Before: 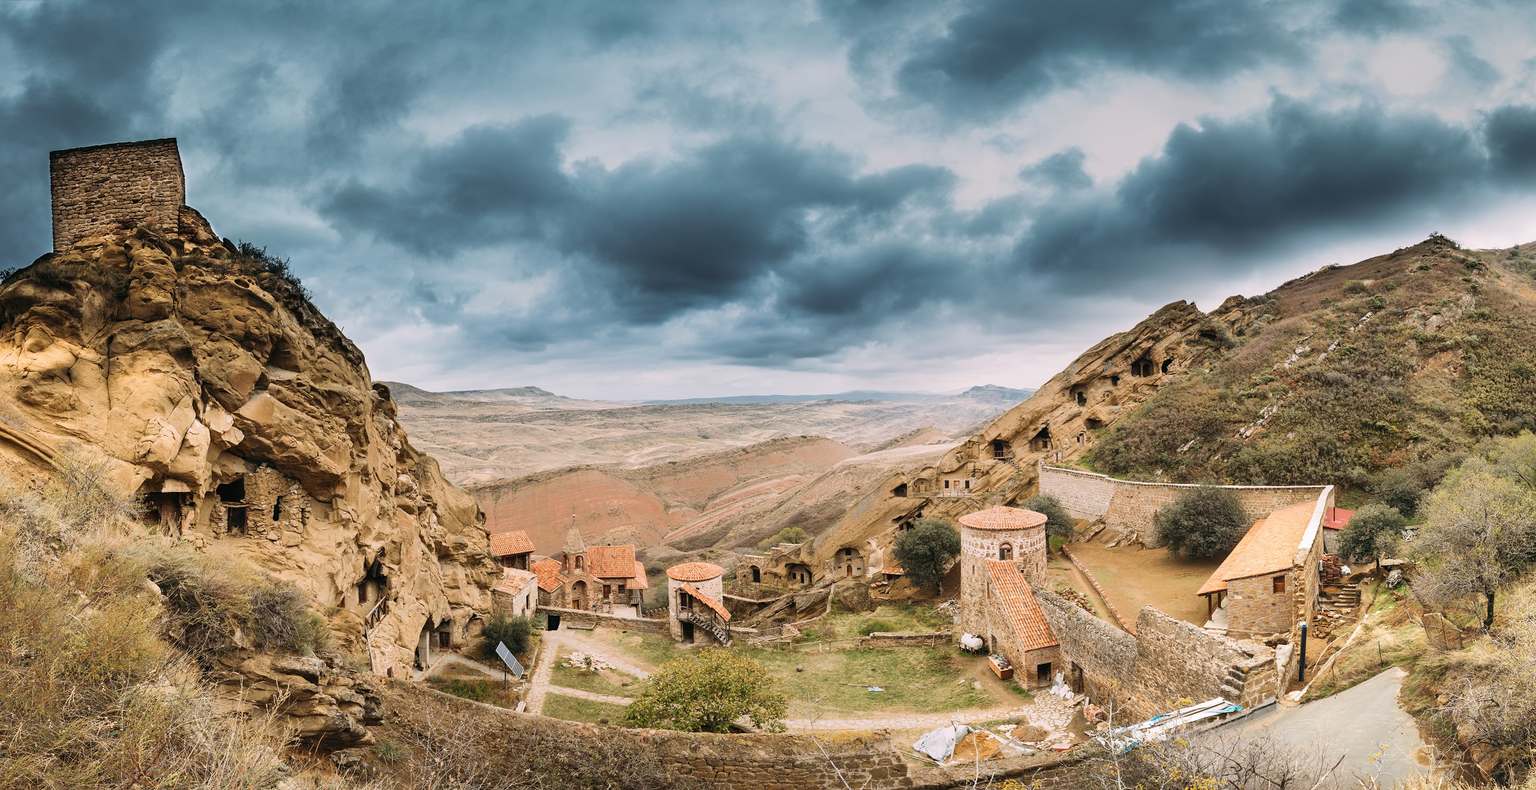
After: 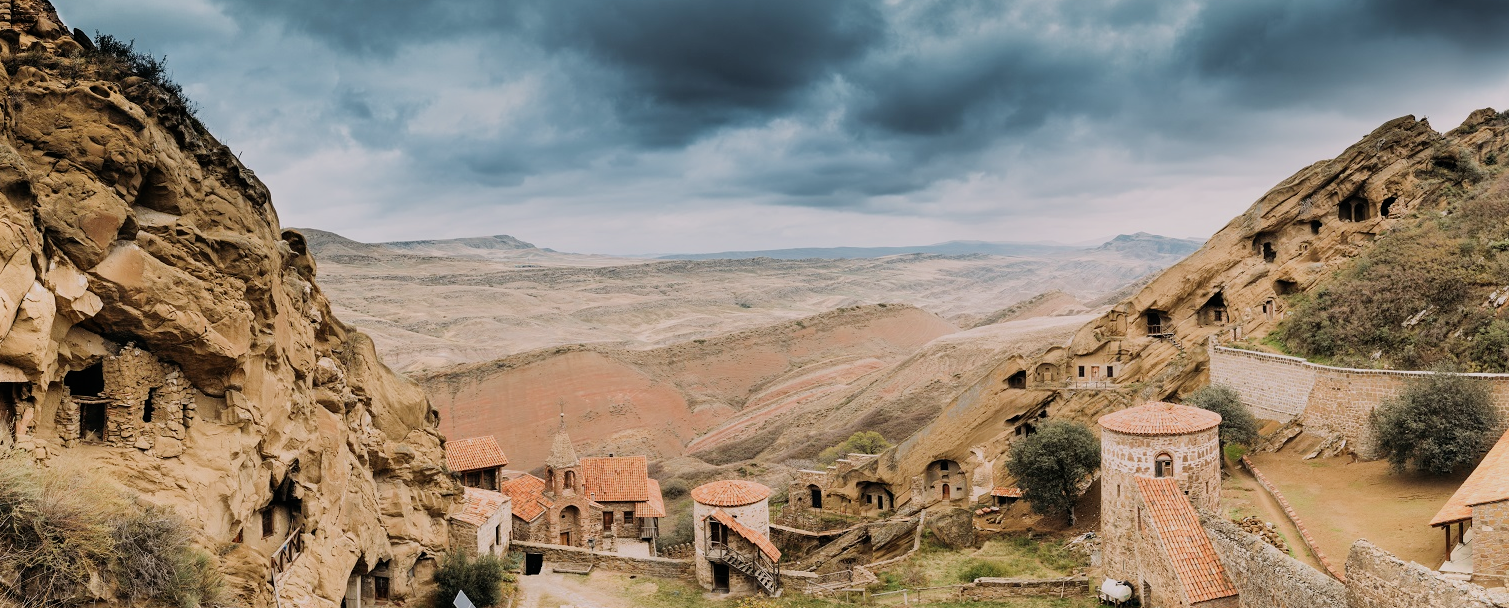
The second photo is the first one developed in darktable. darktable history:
filmic rgb: white relative exposure 3.9 EV, hardness 4.26
tone equalizer: on, module defaults
crop: left 11.123%, top 27.61%, right 18.3%, bottom 17.034%
